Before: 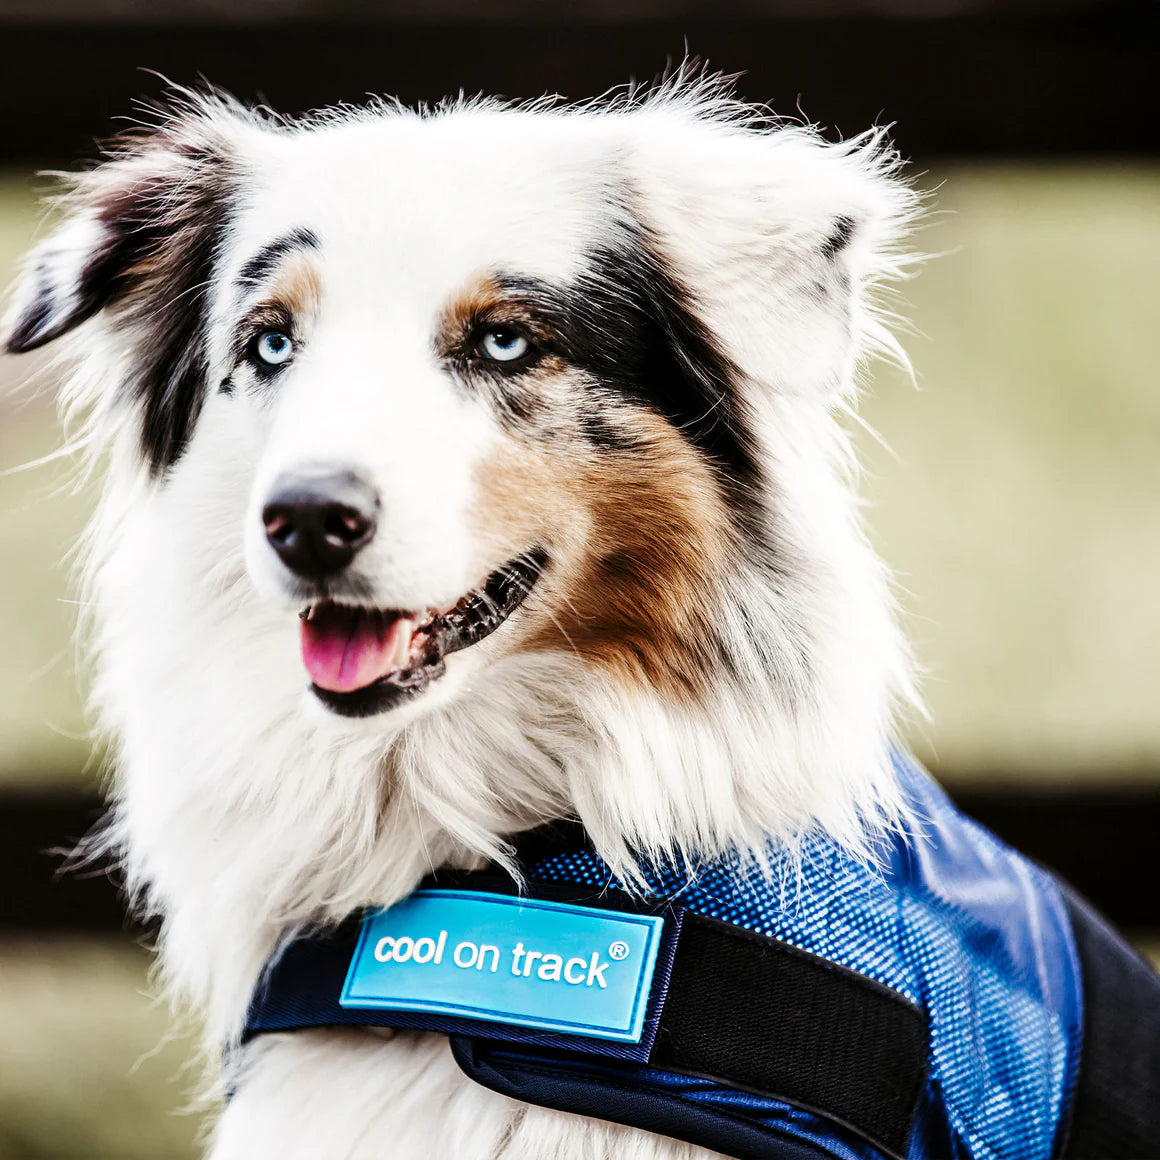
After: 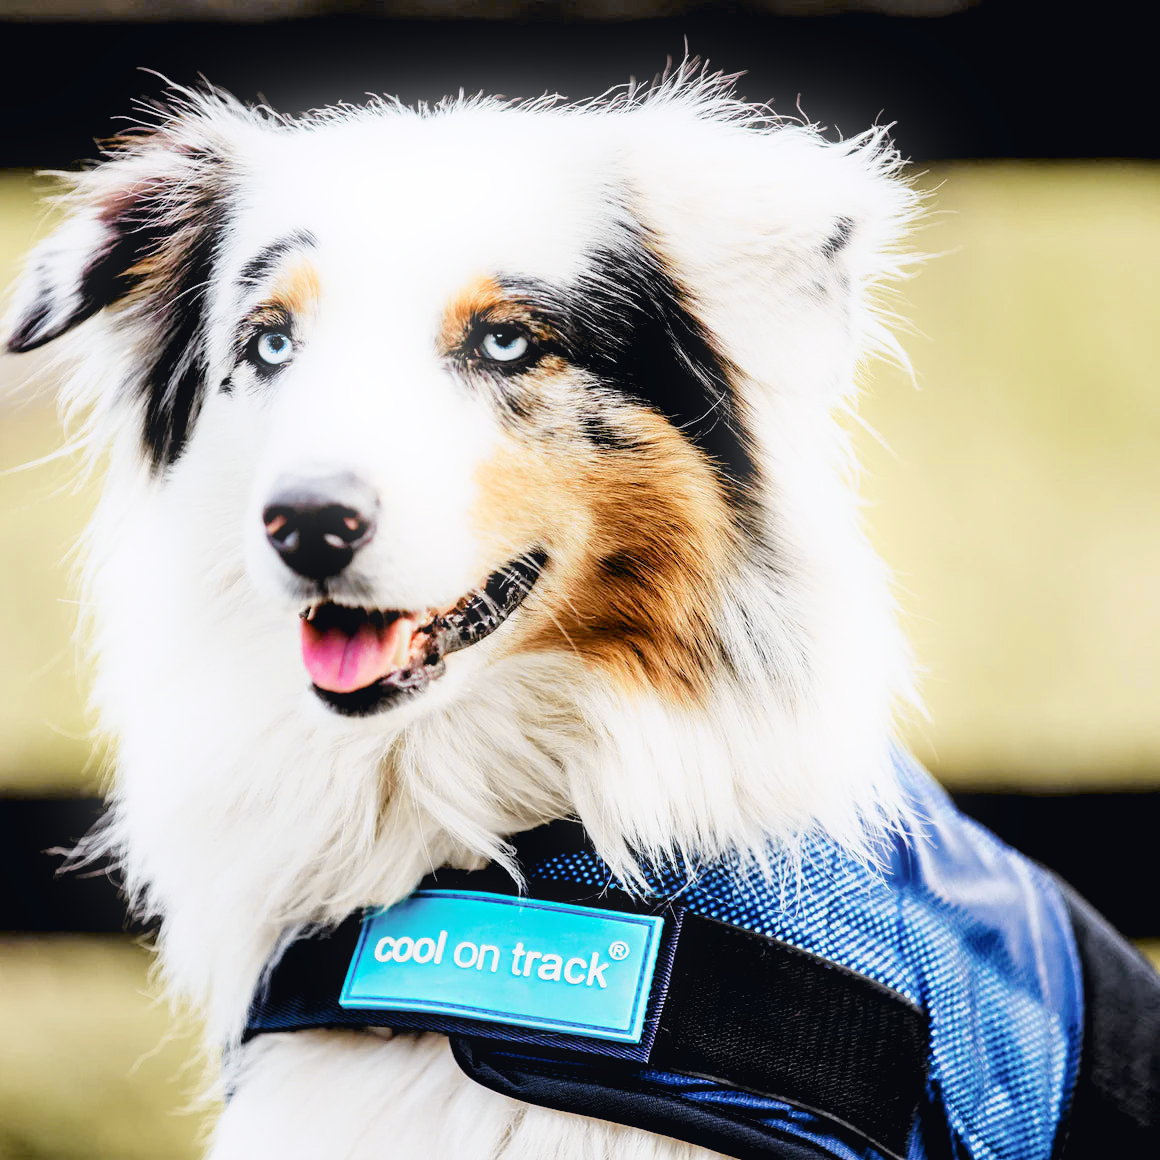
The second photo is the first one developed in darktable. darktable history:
exposure: black level correction 0, exposure 0.5 EV, compensate exposure bias true, compensate highlight preservation false
bloom: size 9%, threshold 100%, strength 7%
tone curve: curves: ch0 [(0, 0.023) (0.104, 0.058) (0.21, 0.162) (0.469, 0.524) (0.579, 0.65) (0.725, 0.8) (0.858, 0.903) (1, 0.974)]; ch1 [(0, 0) (0.414, 0.395) (0.447, 0.447) (0.502, 0.501) (0.521, 0.512) (0.566, 0.566) (0.618, 0.61) (0.654, 0.642) (1, 1)]; ch2 [(0, 0) (0.369, 0.388) (0.437, 0.453) (0.492, 0.485) (0.524, 0.508) (0.553, 0.566) (0.583, 0.608) (1, 1)], color space Lab, independent channels, preserve colors none
tone equalizer: -8 EV 0.25 EV, -7 EV 0.417 EV, -6 EV 0.417 EV, -5 EV 0.25 EV, -3 EV -0.25 EV, -2 EV -0.417 EV, -1 EV -0.417 EV, +0 EV -0.25 EV, edges refinement/feathering 500, mask exposure compensation -1.57 EV, preserve details guided filter
white balance: red 1.009, blue 0.985
rgb levels: preserve colors sum RGB, levels [[0.038, 0.433, 0.934], [0, 0.5, 1], [0, 0.5, 1]]
